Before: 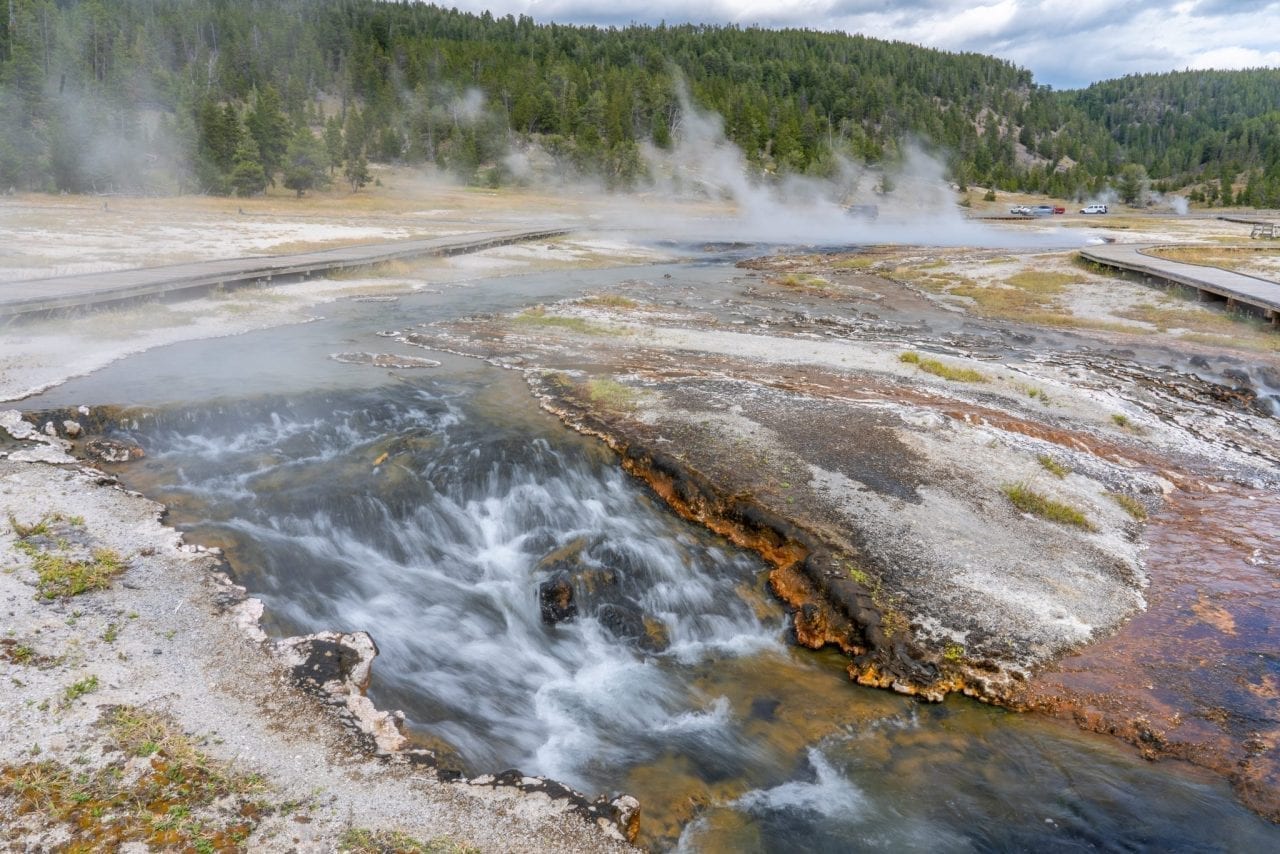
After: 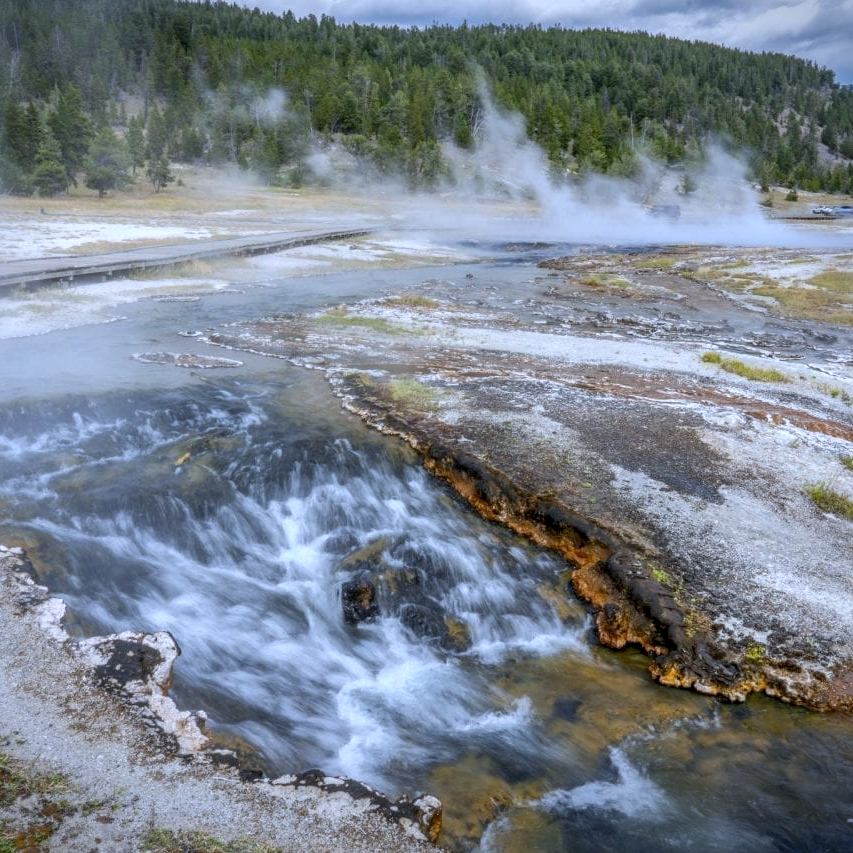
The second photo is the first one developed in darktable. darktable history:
white balance: red 0.926, green 1.003, blue 1.133
crop and rotate: left 15.546%, right 17.787%
vignetting: fall-off start 97.23%, saturation -0.024, center (-0.033, -0.042), width/height ratio 1.179, unbound false
local contrast: on, module defaults
